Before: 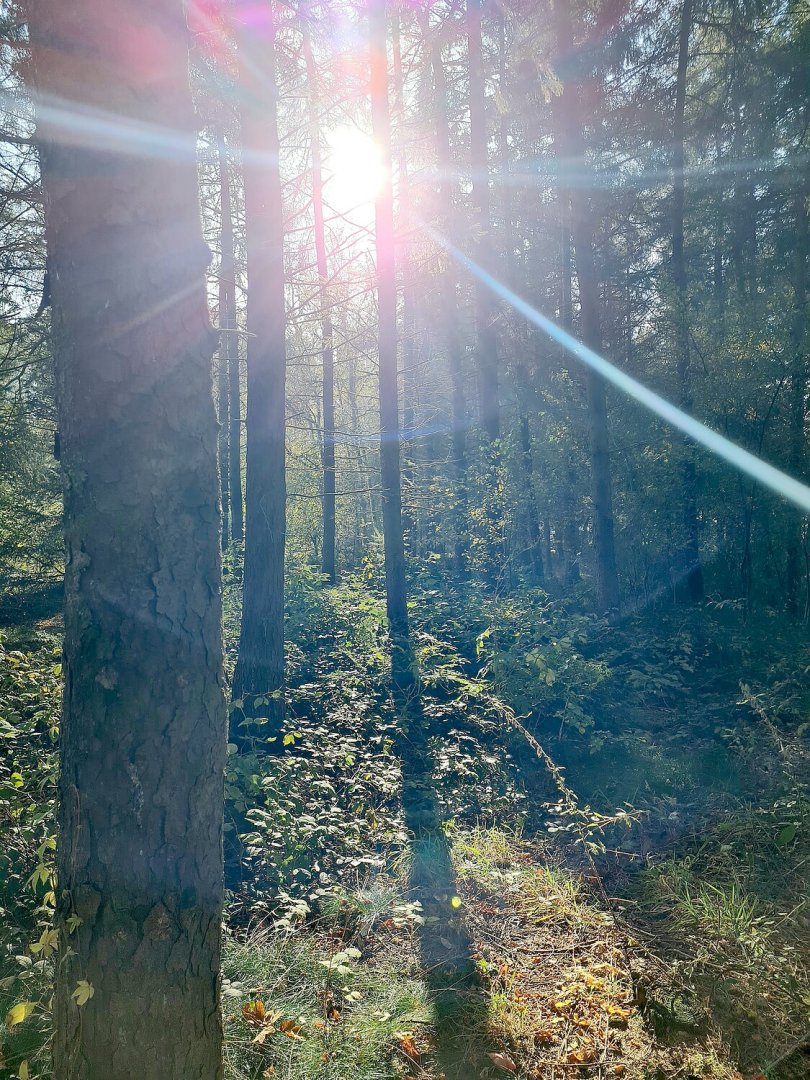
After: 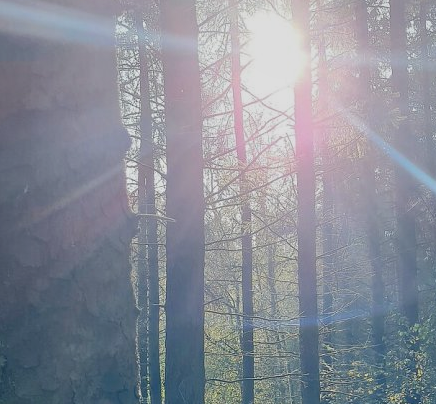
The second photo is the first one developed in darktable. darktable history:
crop: left 10.039%, top 10.708%, right 36.099%, bottom 51.81%
exposure: exposure -0.317 EV, compensate highlight preservation false
shadows and highlights: shadows 43.73, white point adjustment -1.38, soften with gaussian
